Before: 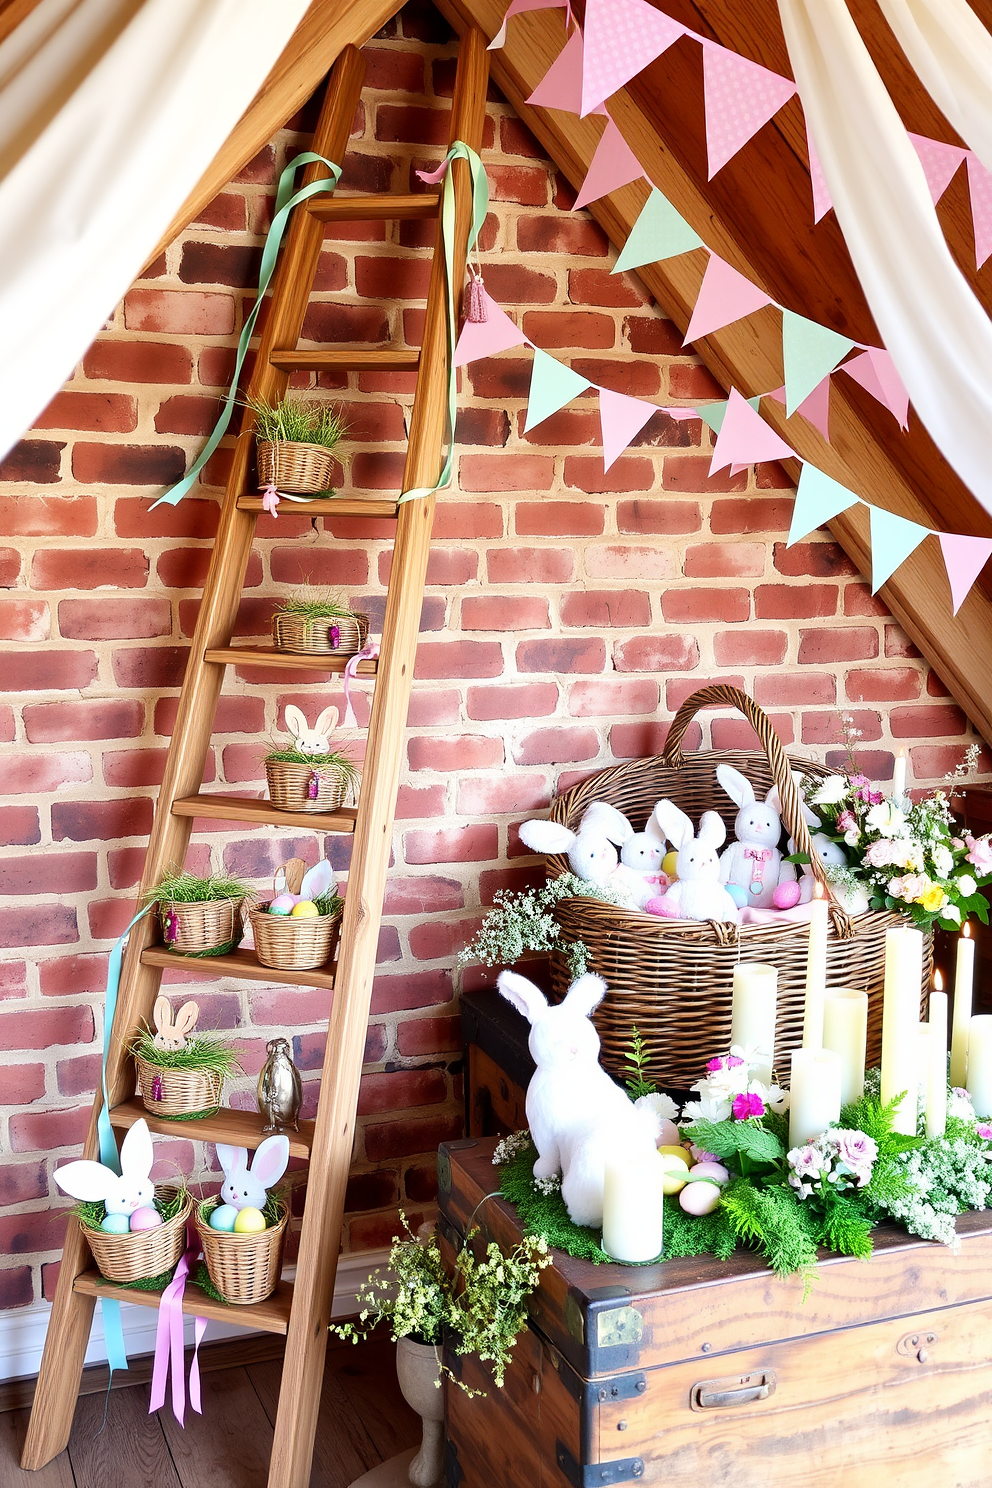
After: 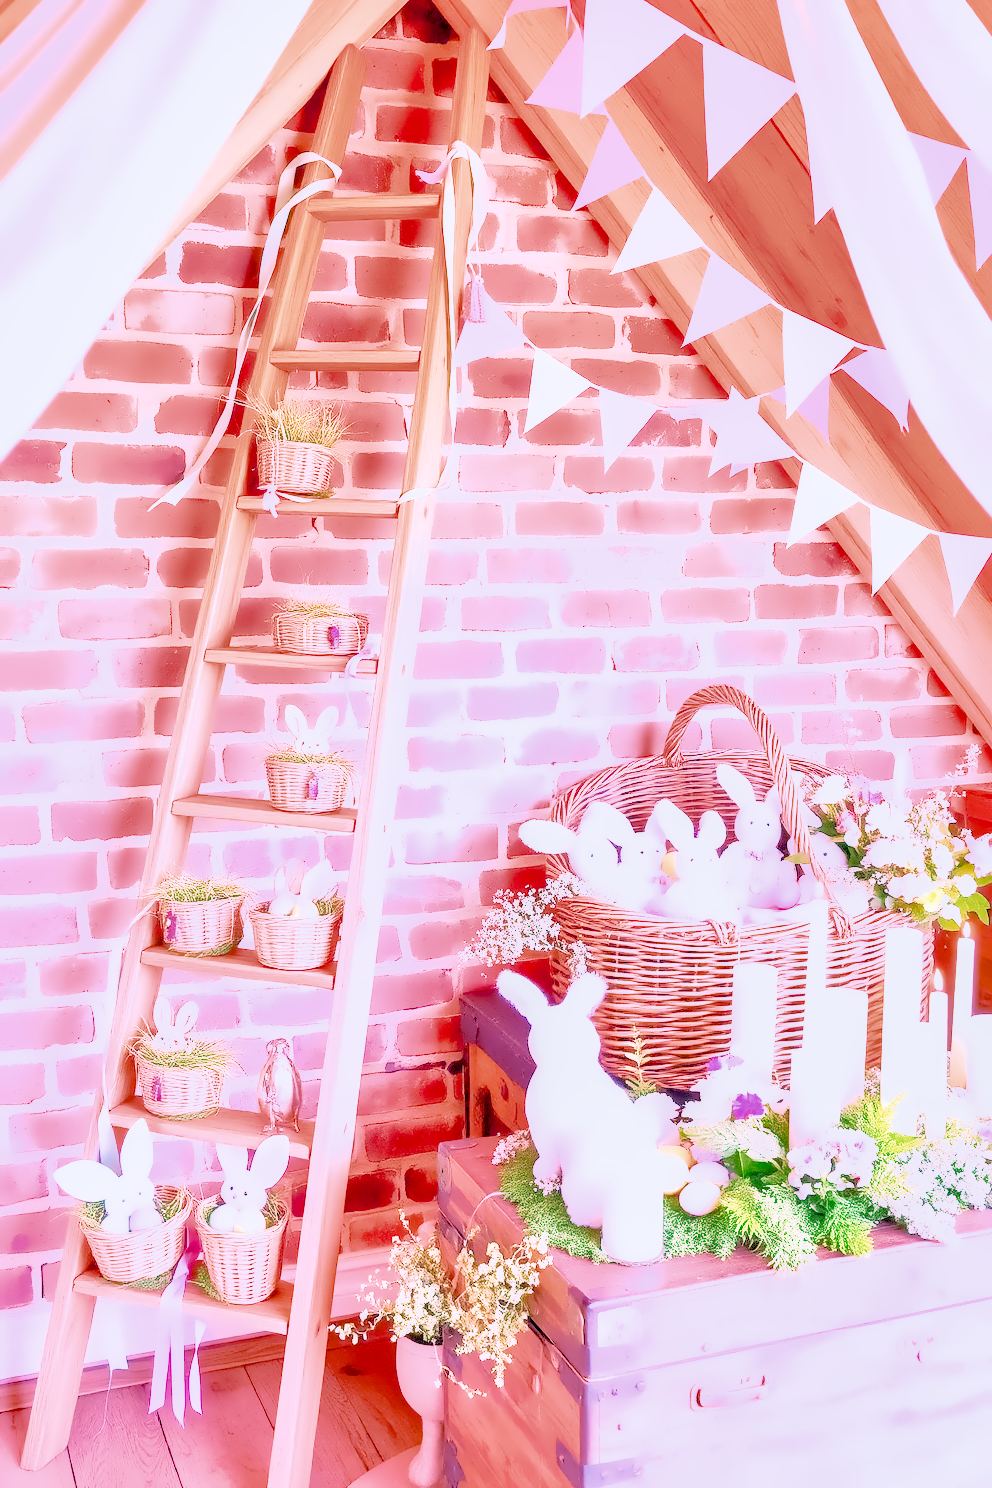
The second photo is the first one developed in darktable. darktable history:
local contrast: on, module defaults
color calibration: illuminant as shot in camera, x 0.358, y 0.373, temperature 4628.91 K
color balance rgb: perceptual saturation grading › global saturation 20%, perceptual saturation grading › highlights -25%, perceptual saturation grading › shadows 25%
denoise (profiled): preserve shadows 1.52, scattering 0.002, a [-1, 0, 0], compensate highlight preservation false
exposure: black level correction 0, exposure 1.1 EV, compensate exposure bias true, compensate highlight preservation false
filmic rgb: black relative exposure -7.65 EV, white relative exposure 4.56 EV, hardness 3.61, contrast 1.05
haze removal: compatibility mode true, adaptive false
highlight reconstruction: on, module defaults
hot pixels: on, module defaults
lens correction: scale 1, crop 1, focal 16, aperture 5.6, distance 1000, camera "Canon EOS RP", lens "Canon RF 16mm F2.8 STM"
shadows and highlights: on, module defaults
white balance: red 2.229, blue 1.46
velvia: on, module defaults
raw chromatic aberrations: on, module defaults
tone equalizer "contrast tone curve: soft": -8 EV -0.417 EV, -7 EV -0.389 EV, -6 EV -0.333 EV, -5 EV -0.222 EV, -3 EV 0.222 EV, -2 EV 0.333 EV, -1 EV 0.389 EV, +0 EV 0.417 EV, edges refinement/feathering 500, mask exposure compensation -1.57 EV, preserve details no
contrast equalizer "denoise": octaves 7, y [[0.5 ×6], [0.5 ×6], [0.5 ×6], [0, 0.033, 0.067, 0.1, 0.133, 0.167], [0, 0.05, 0.1, 0.15, 0.2, 0.25]]
